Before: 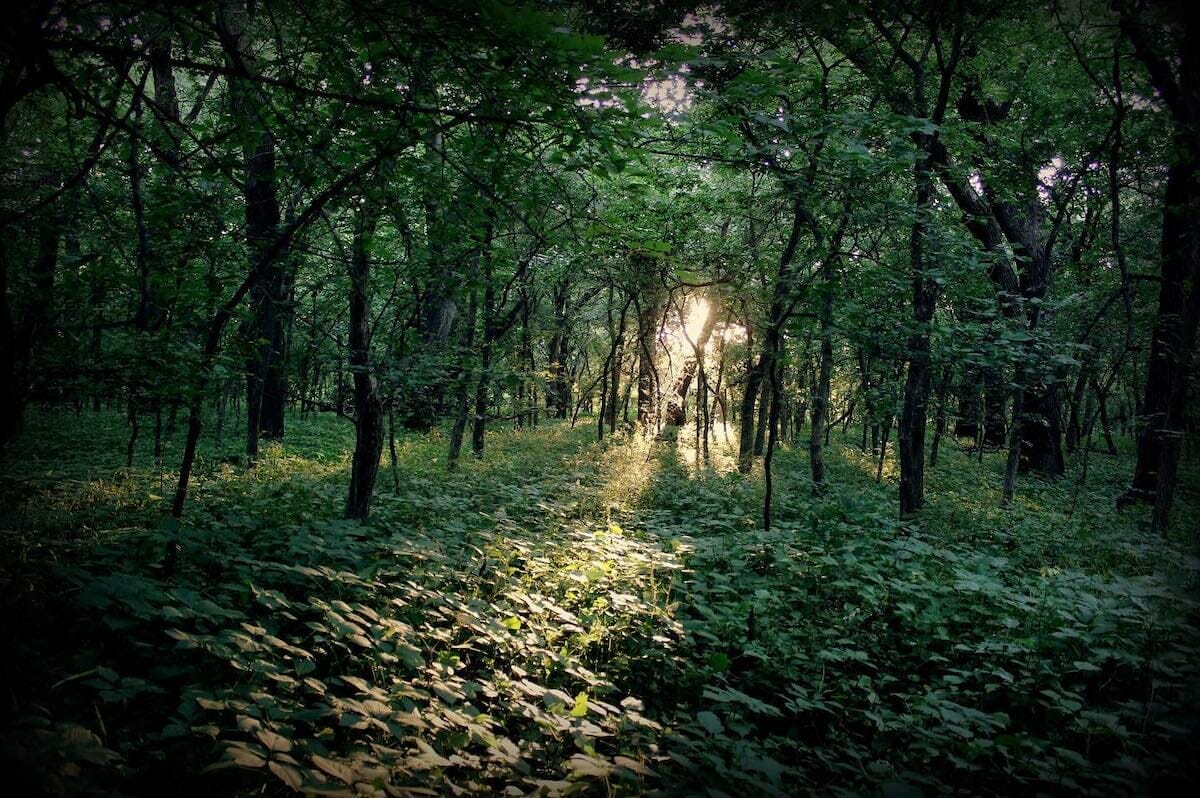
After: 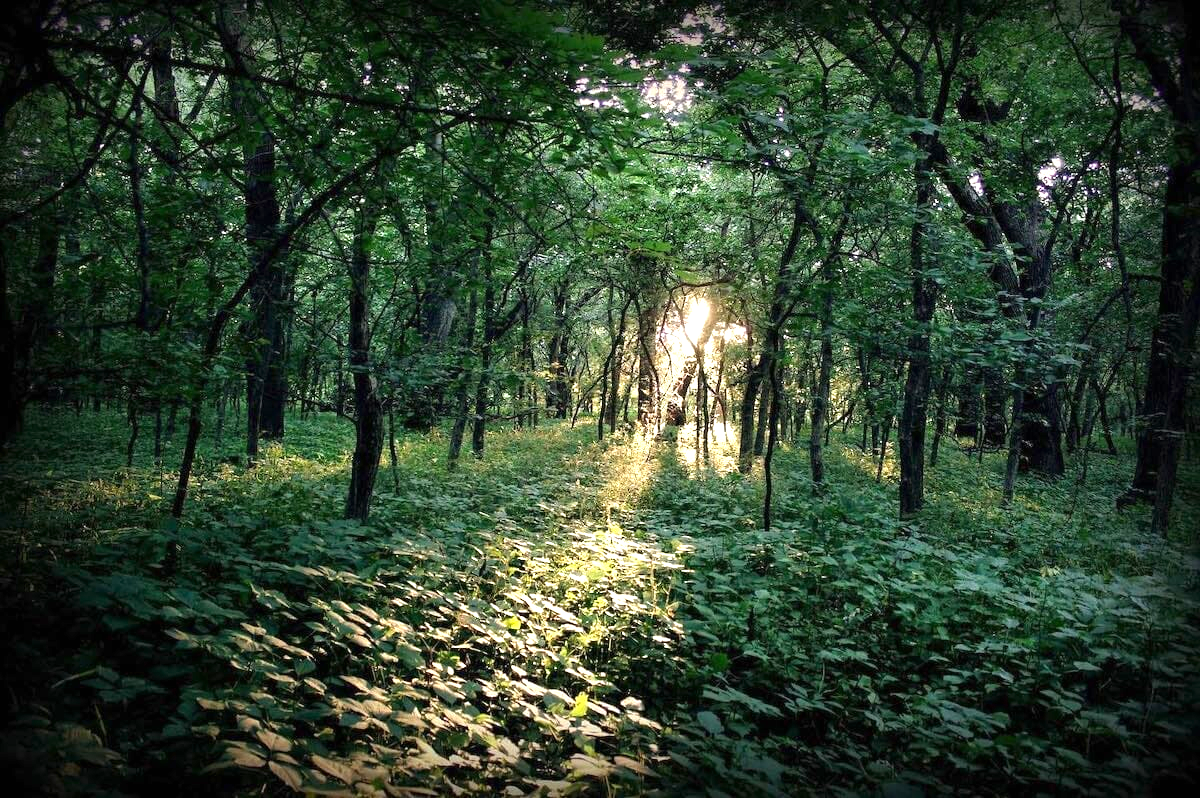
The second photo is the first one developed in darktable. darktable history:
exposure: black level correction 0, exposure 0.889 EV, compensate highlight preservation false
